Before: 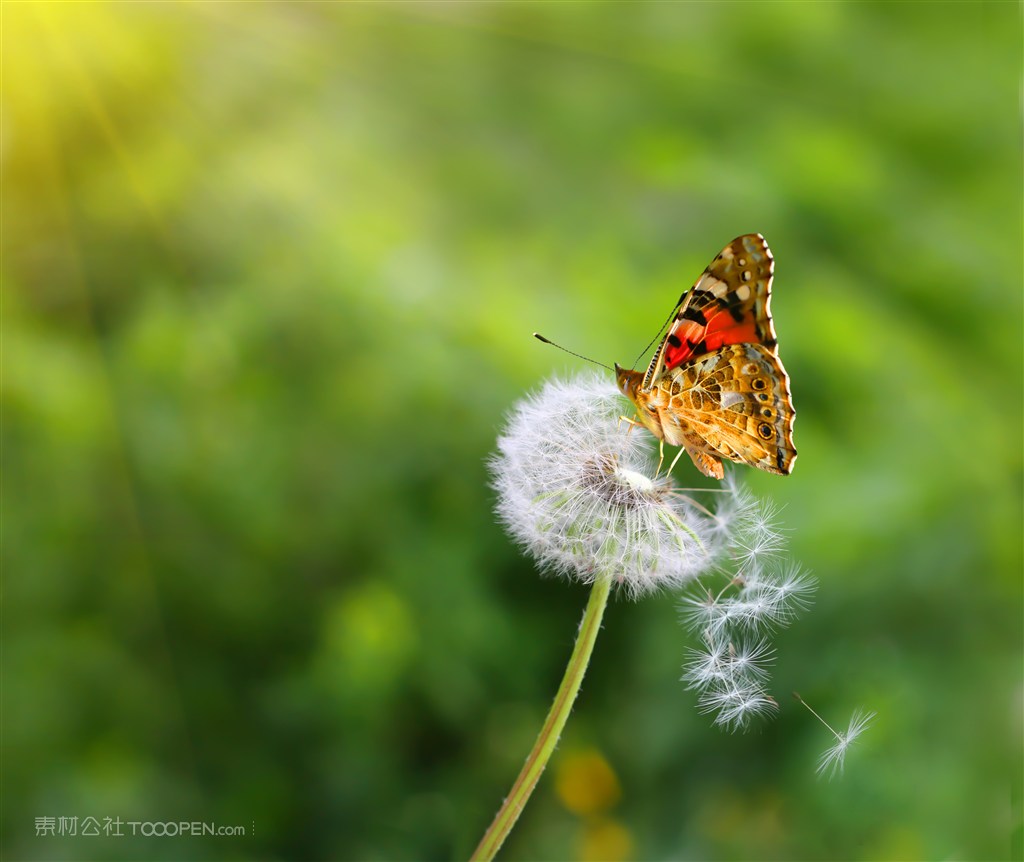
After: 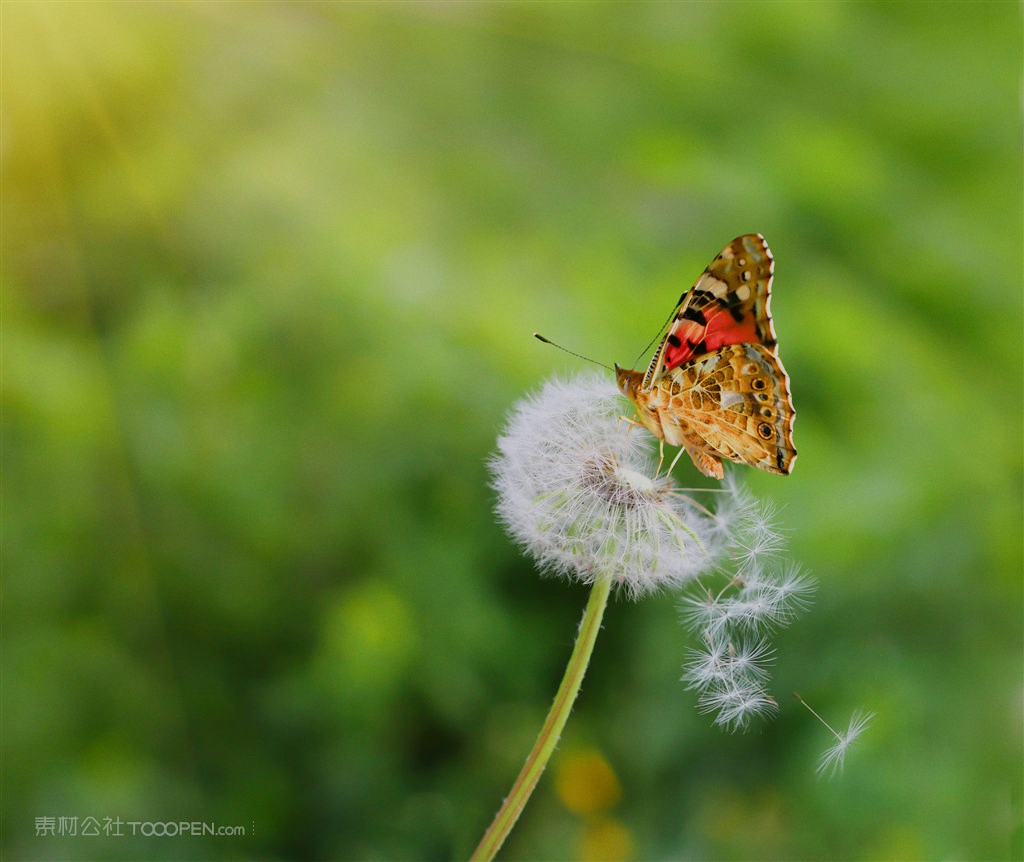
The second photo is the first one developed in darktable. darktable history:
grain: coarseness 14.57 ISO, strength 8.8%
filmic rgb: black relative exposure -13 EV, threshold 3 EV, target white luminance 85%, hardness 6.3, latitude 42.11%, contrast 0.858, shadows ↔ highlights balance 8.63%, color science v4 (2020), enable highlight reconstruction true
